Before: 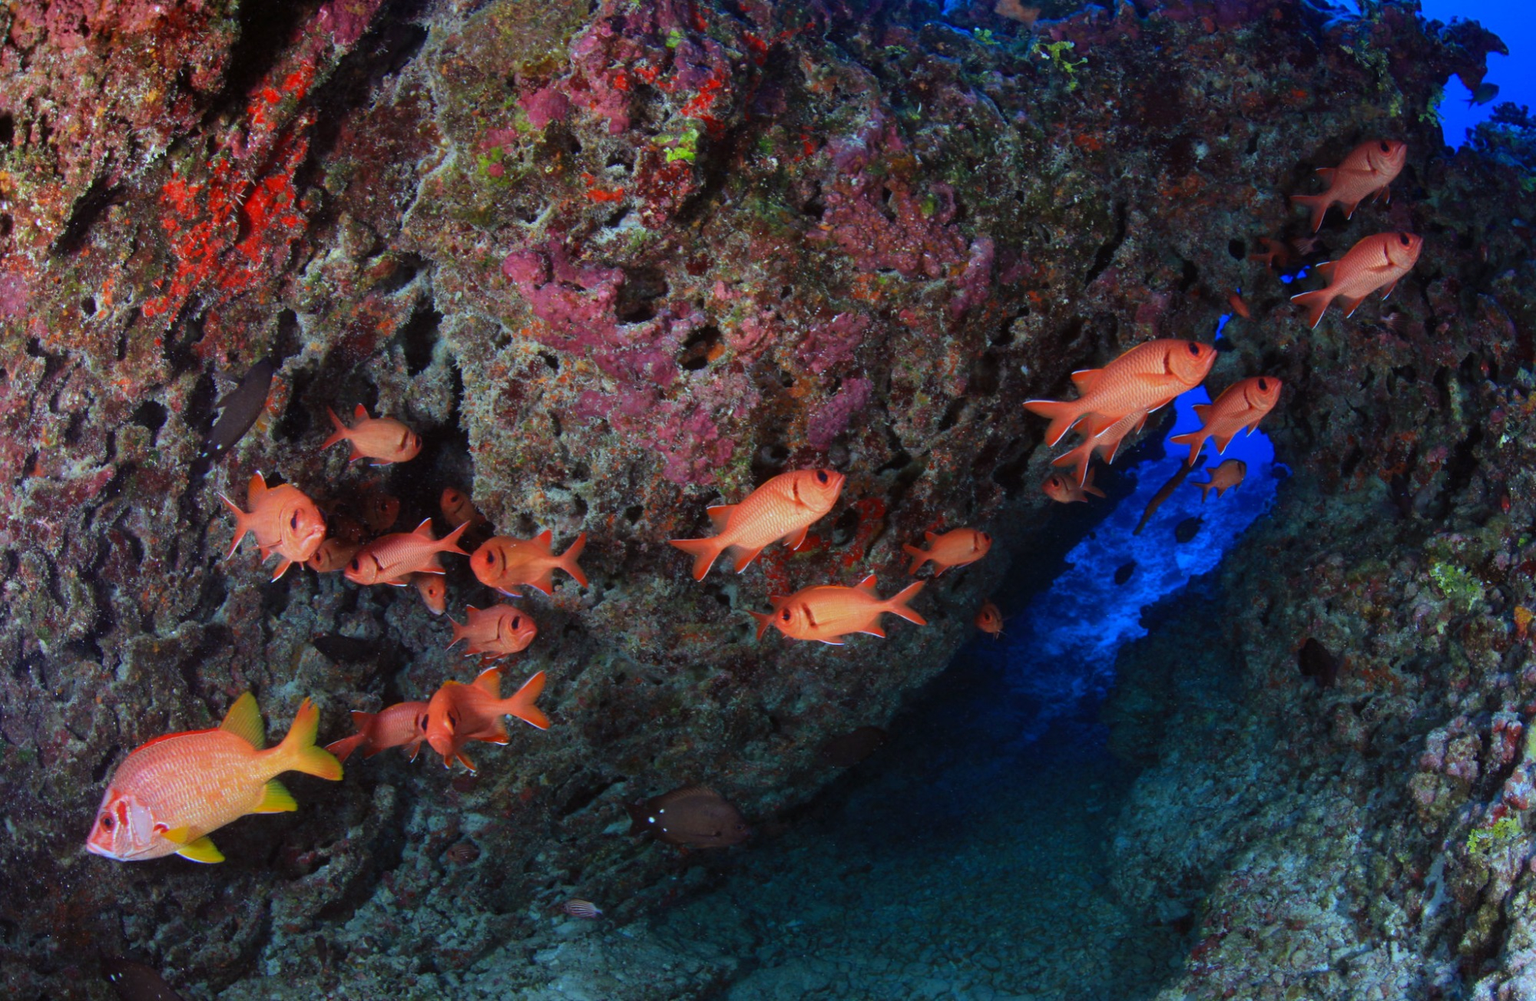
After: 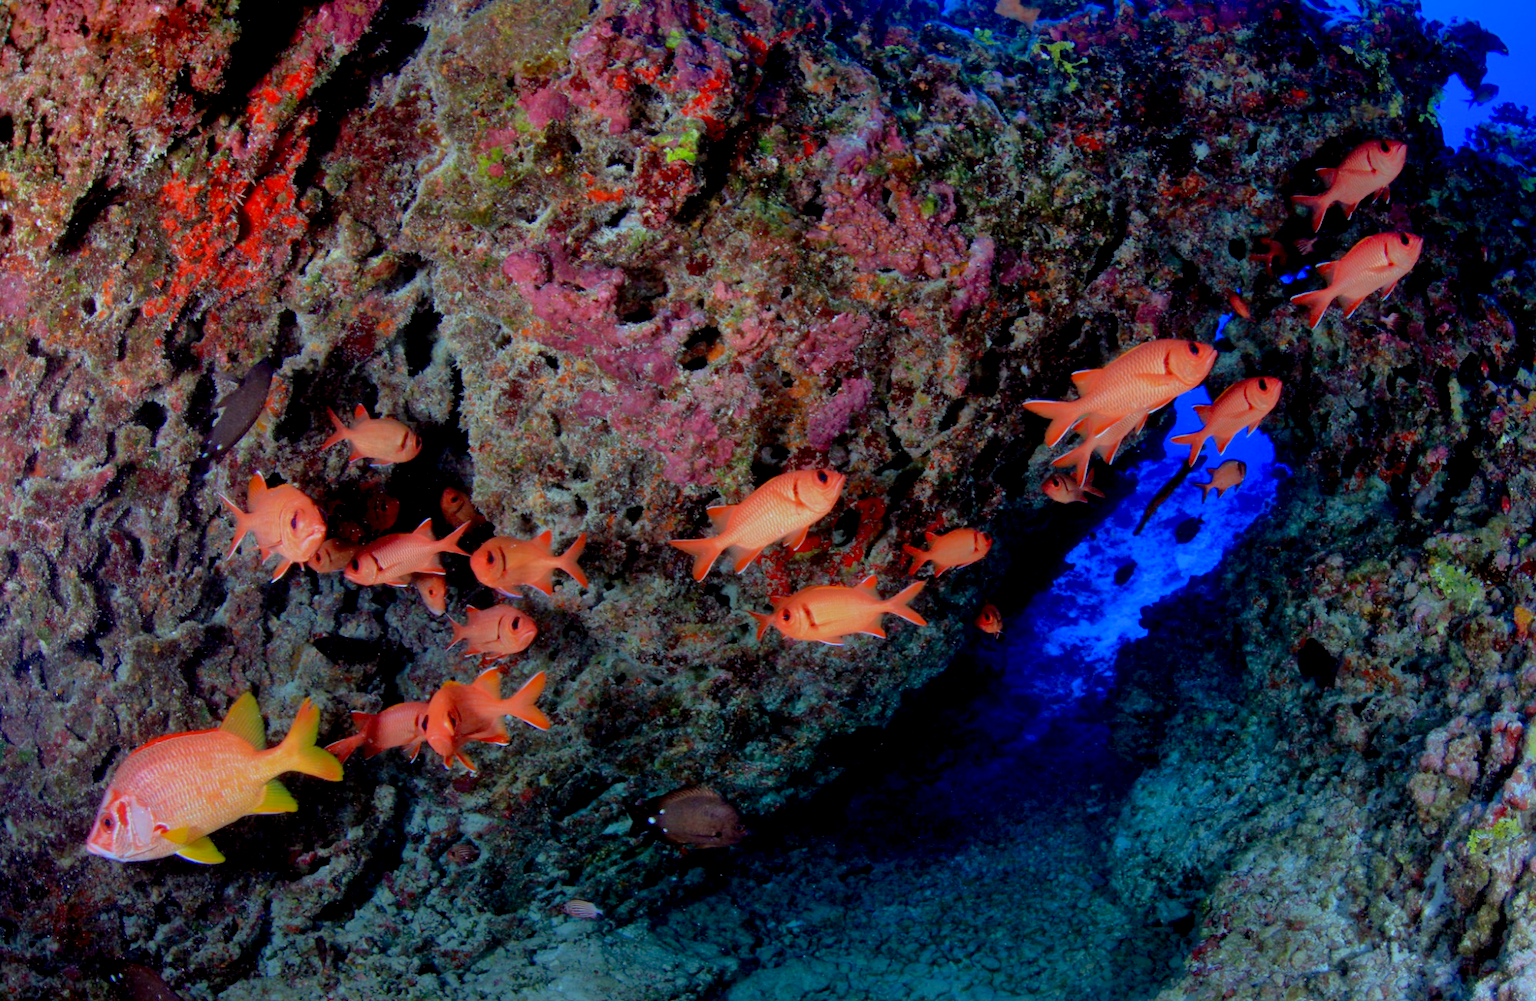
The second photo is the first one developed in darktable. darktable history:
shadows and highlights: on, module defaults
exposure: black level correction 0.011, compensate highlight preservation false
